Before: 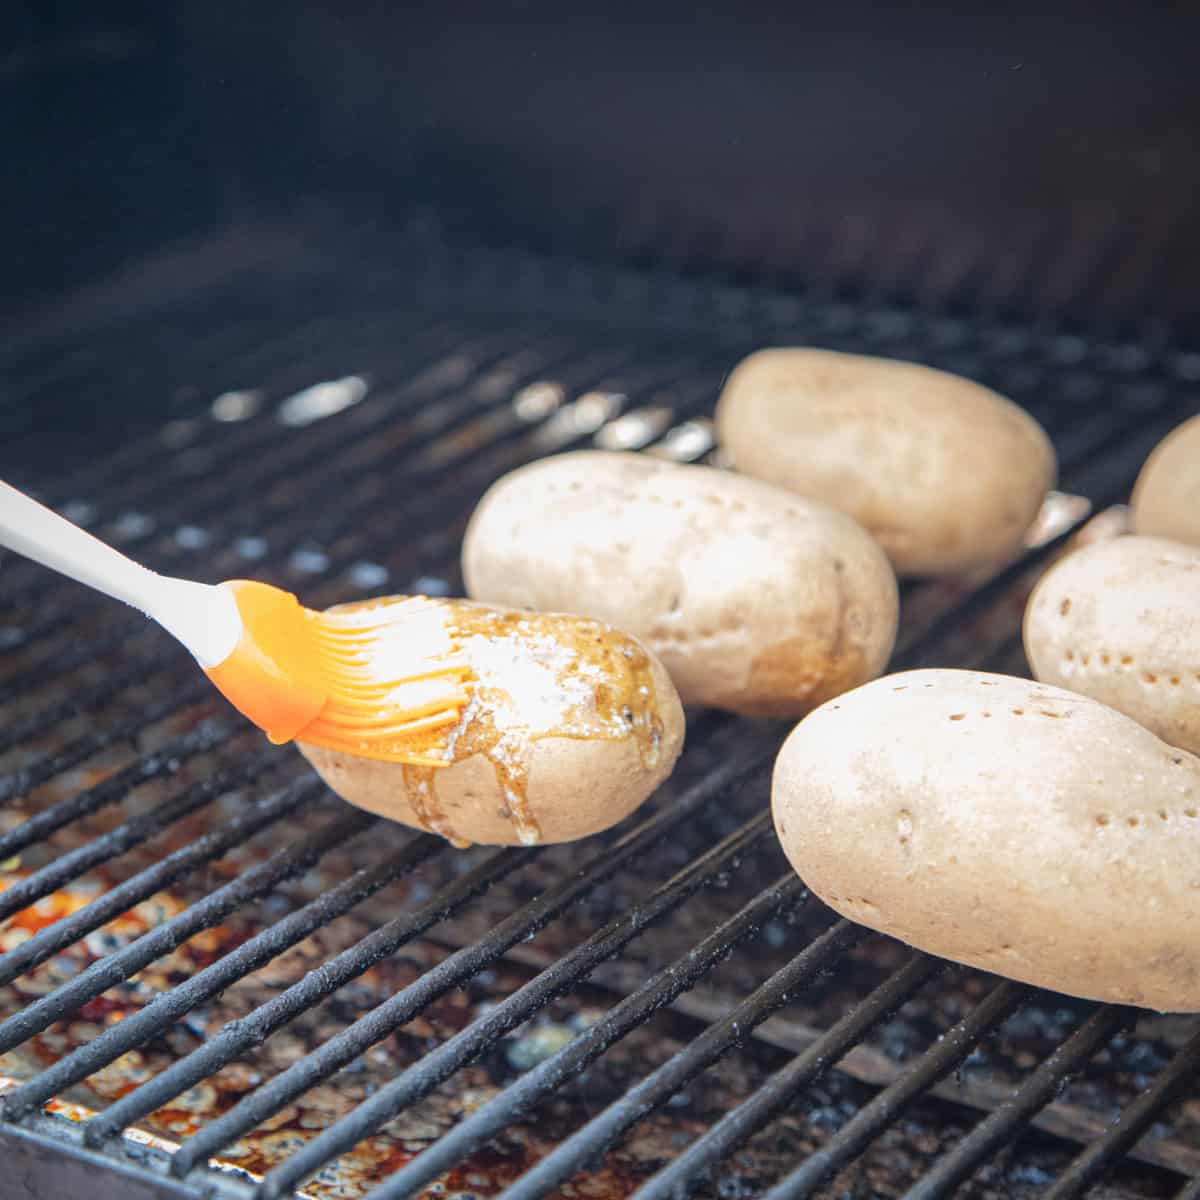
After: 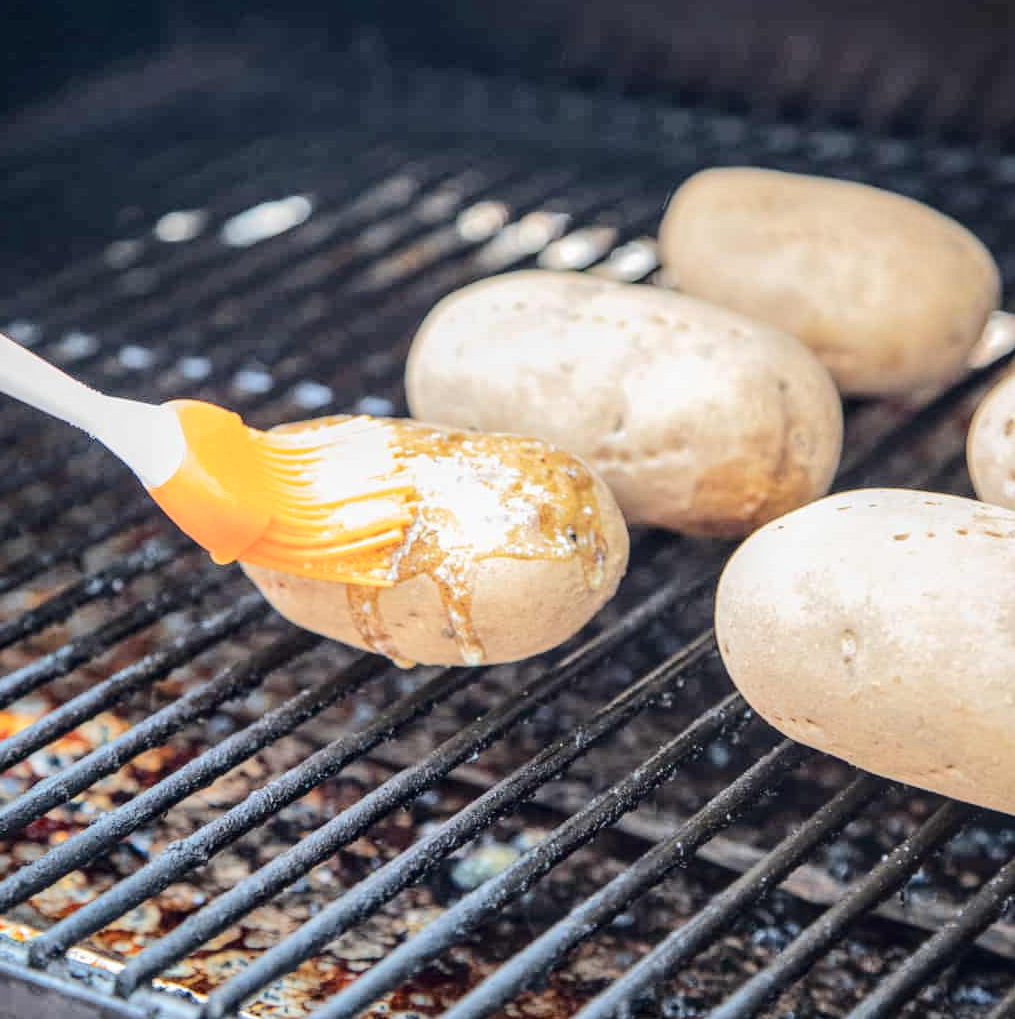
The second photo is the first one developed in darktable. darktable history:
tone curve: curves: ch0 [(0, 0) (0.003, 0.019) (0.011, 0.021) (0.025, 0.023) (0.044, 0.026) (0.069, 0.037) (0.1, 0.059) (0.136, 0.088) (0.177, 0.138) (0.224, 0.199) (0.277, 0.279) (0.335, 0.376) (0.399, 0.481) (0.468, 0.581) (0.543, 0.658) (0.623, 0.735) (0.709, 0.8) (0.801, 0.861) (0.898, 0.928) (1, 1)], color space Lab, independent channels, preserve colors none
local contrast: detail 130%
exposure: compensate exposure bias true, compensate highlight preservation false
crop and rotate: left 4.668%, top 15.074%, right 10.686%
shadows and highlights: radius 126.64, shadows 21.22, highlights -22.82, low approximation 0.01
